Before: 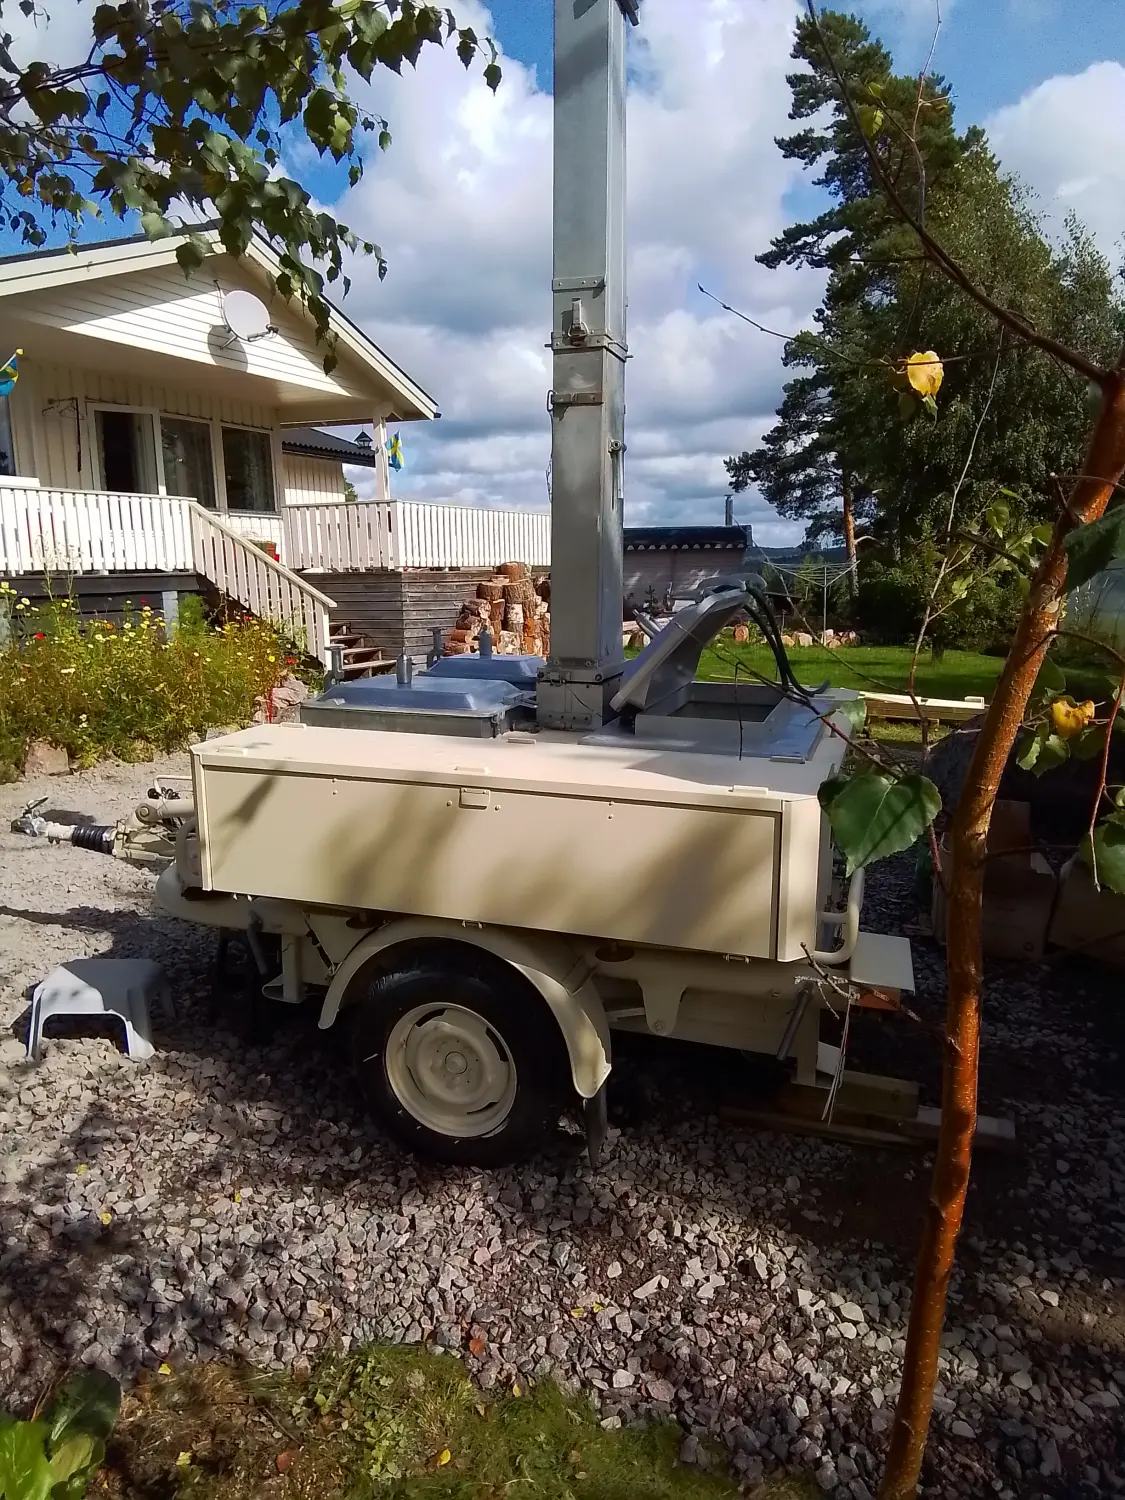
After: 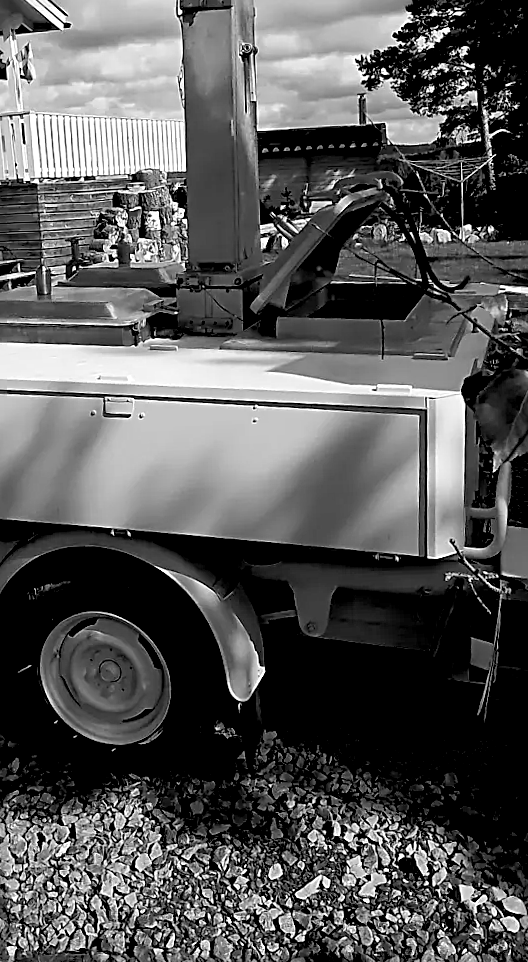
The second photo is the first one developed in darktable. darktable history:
exposure: black level correction 0.025, exposure 0.182 EV, compensate highlight preservation false
color correction: highlights a* 19.59, highlights b* 27.49, shadows a* 3.46, shadows b* -17.28, saturation 0.73
sharpen: radius 2.531, amount 0.628
crop: left 31.379%, top 24.658%, right 20.326%, bottom 6.628%
rotate and perspective: rotation -2.12°, lens shift (vertical) 0.009, lens shift (horizontal) -0.008, automatic cropping original format, crop left 0.036, crop right 0.964, crop top 0.05, crop bottom 0.959
monochrome: a 16.01, b -2.65, highlights 0.52
